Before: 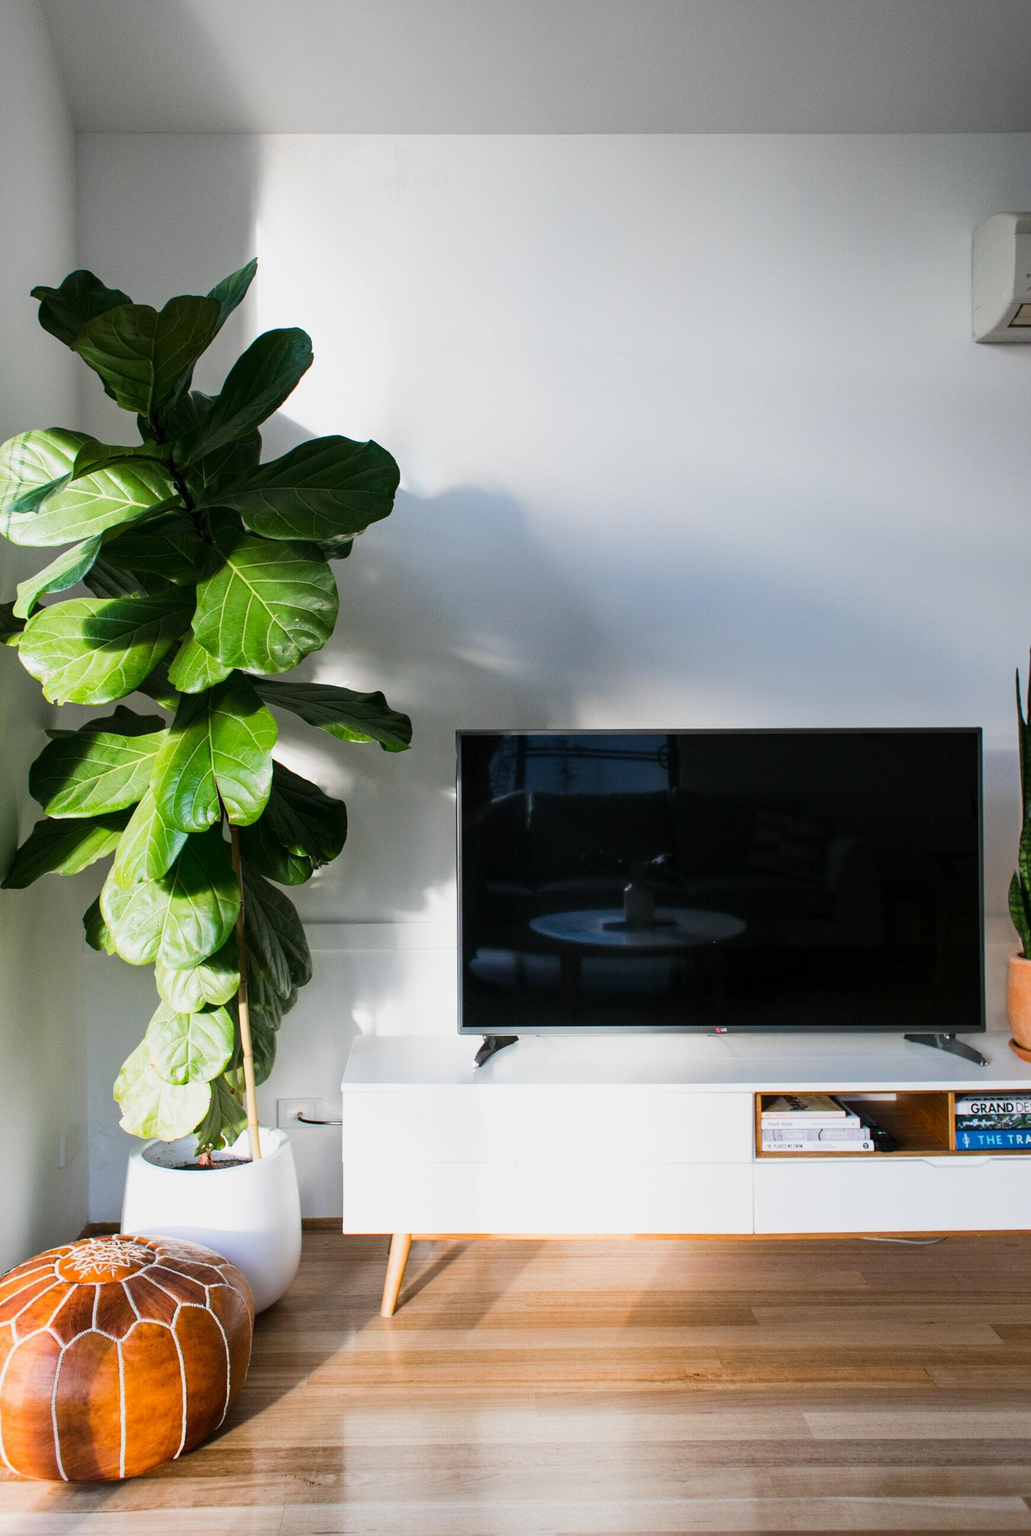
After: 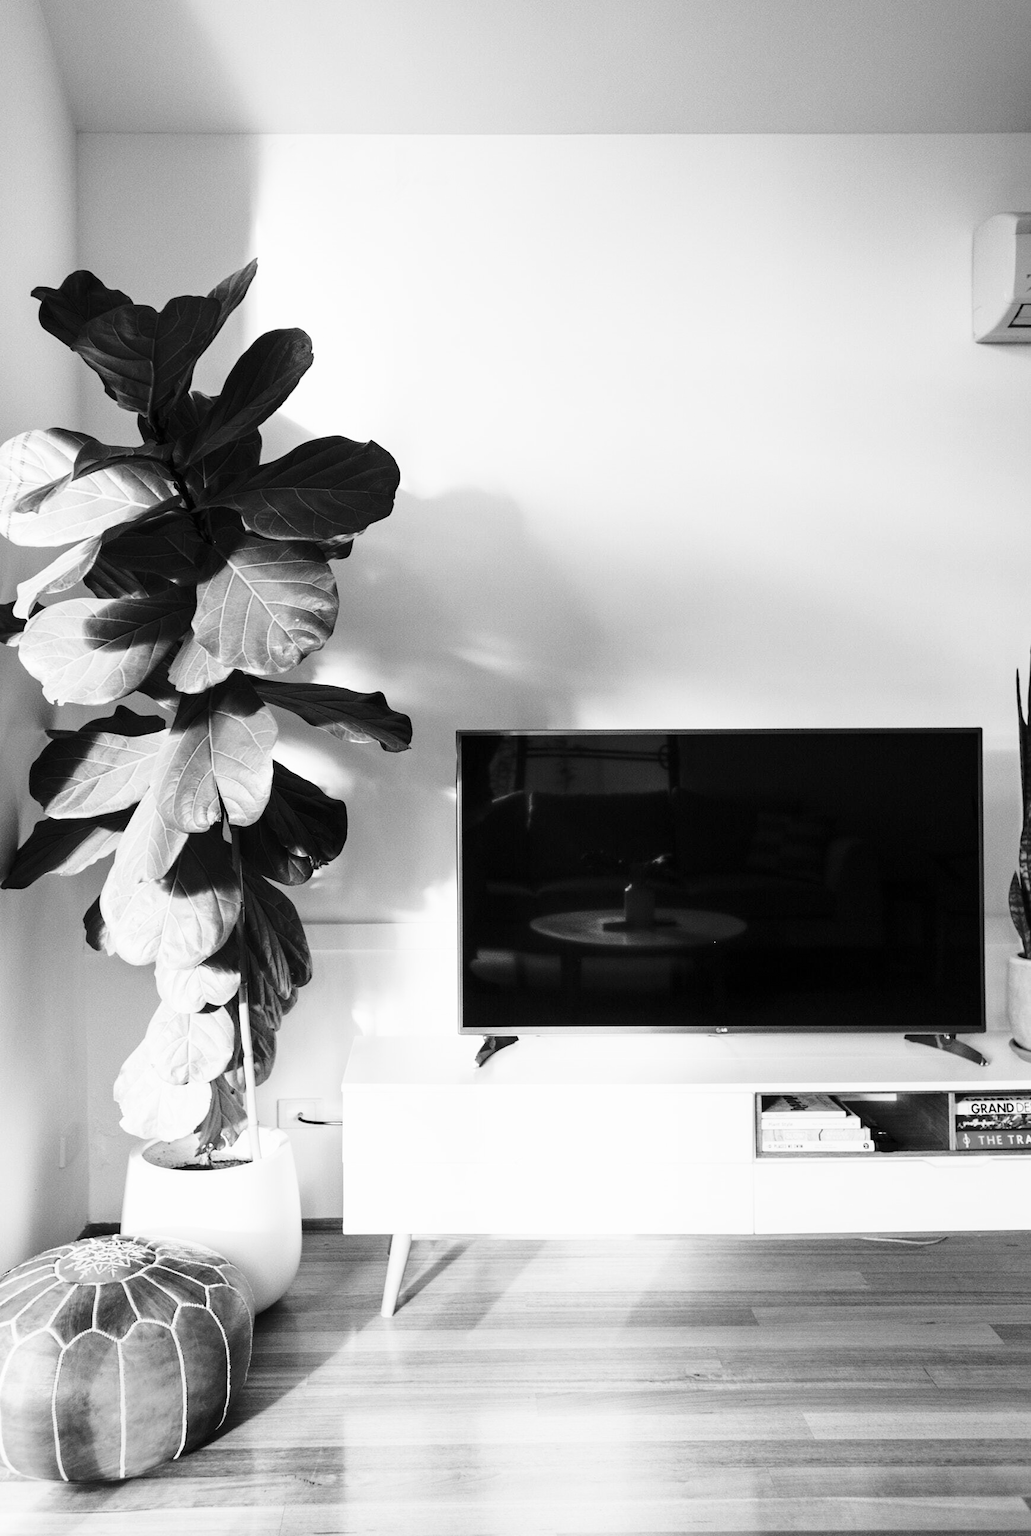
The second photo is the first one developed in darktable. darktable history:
base curve: curves: ch0 [(0, 0) (0.036, 0.037) (0.121, 0.228) (0.46, 0.76) (0.859, 0.983) (1, 1)], preserve colors none
monochrome: on, module defaults
